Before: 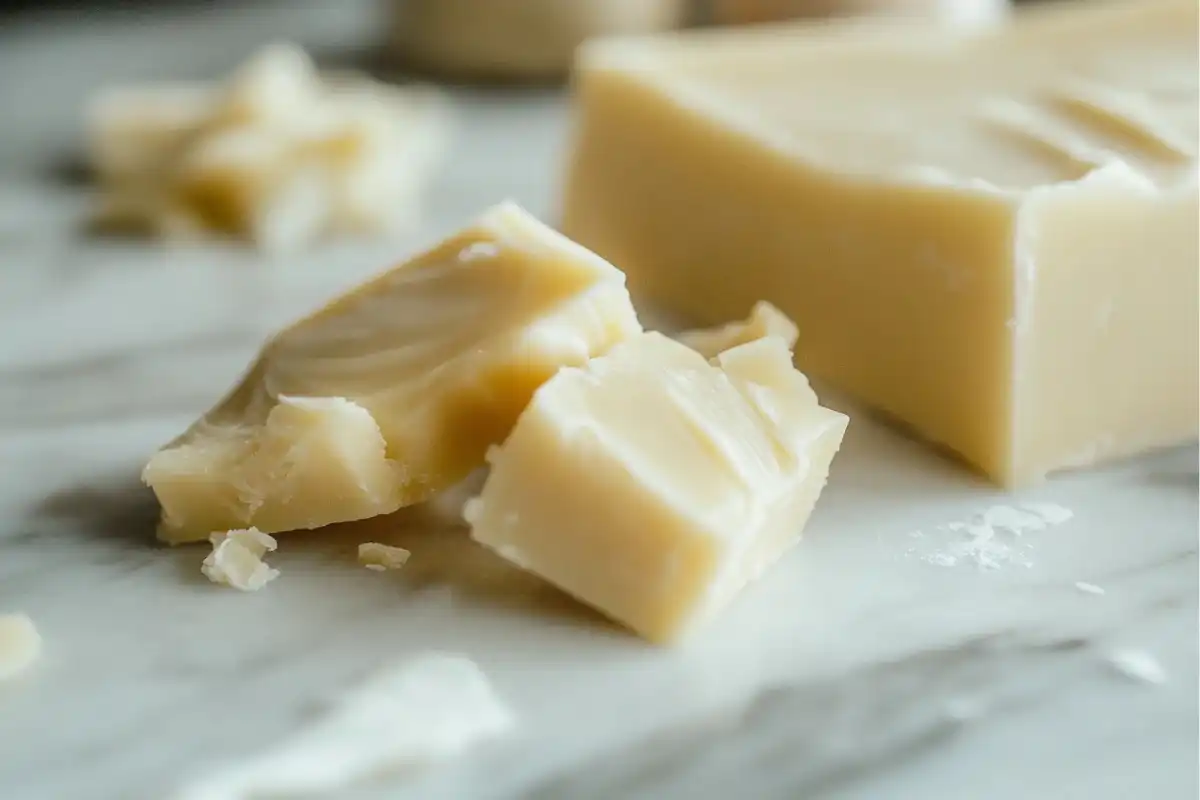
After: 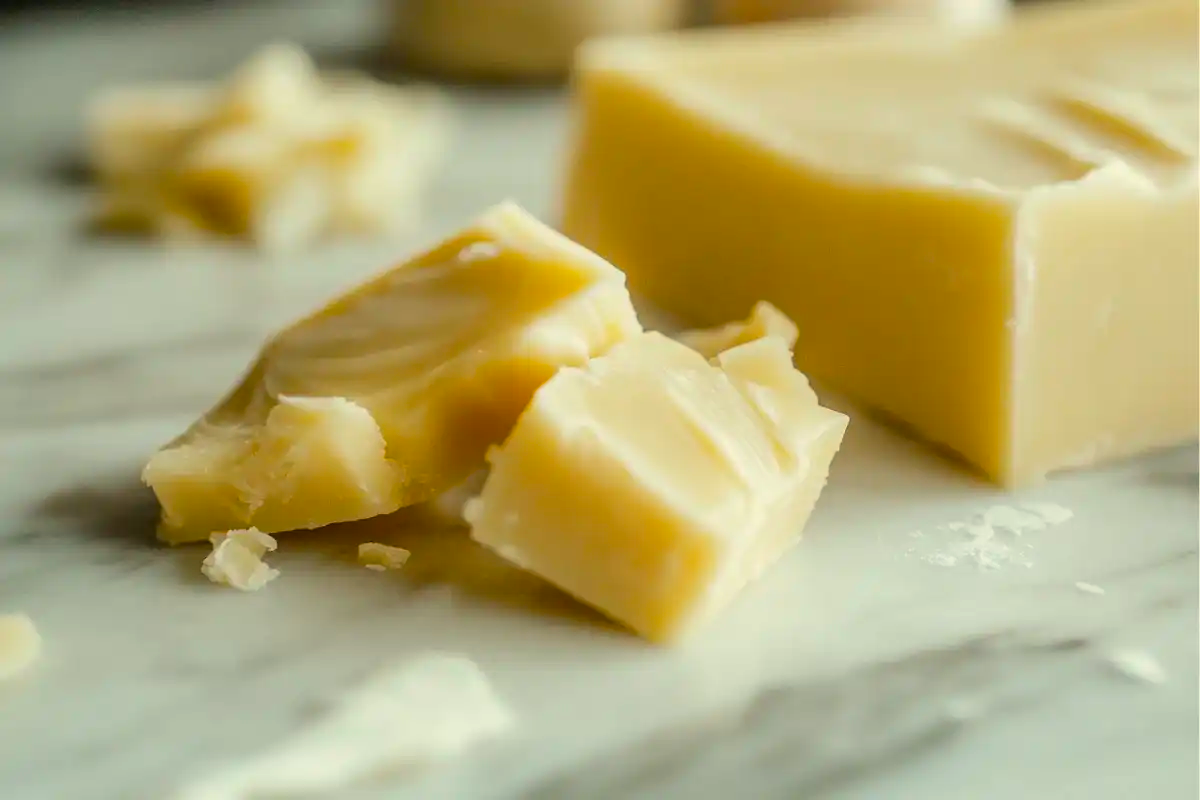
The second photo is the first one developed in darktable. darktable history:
white balance: red 1.029, blue 0.92
color balance rgb: perceptual saturation grading › global saturation 34.05%, global vibrance 5.56%
